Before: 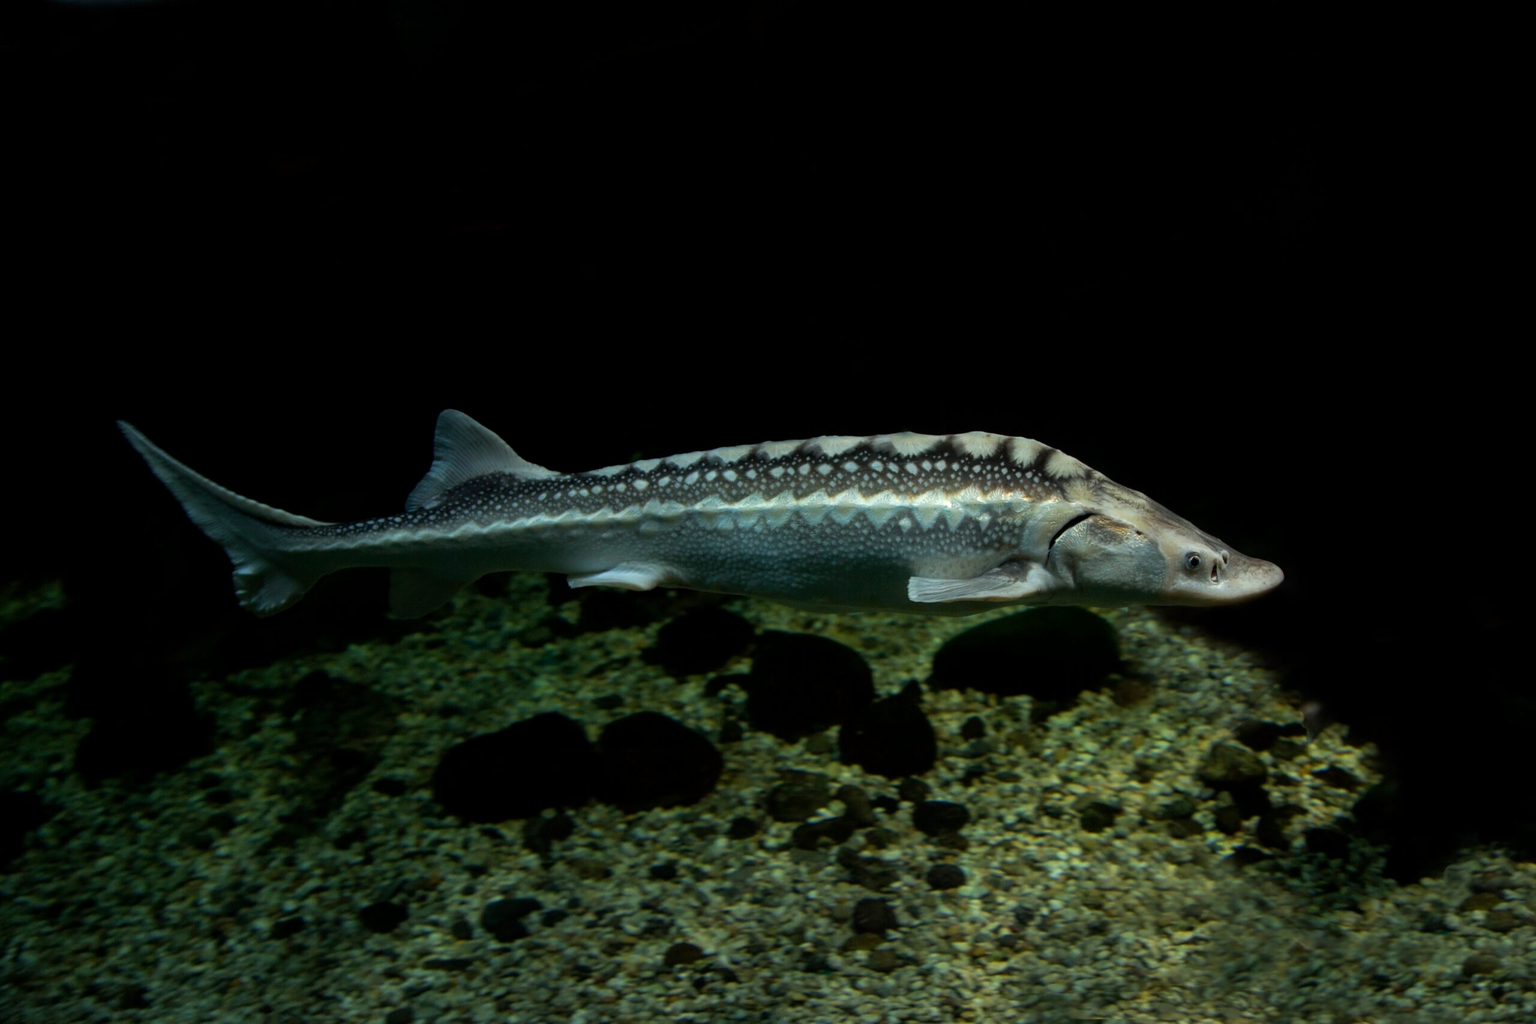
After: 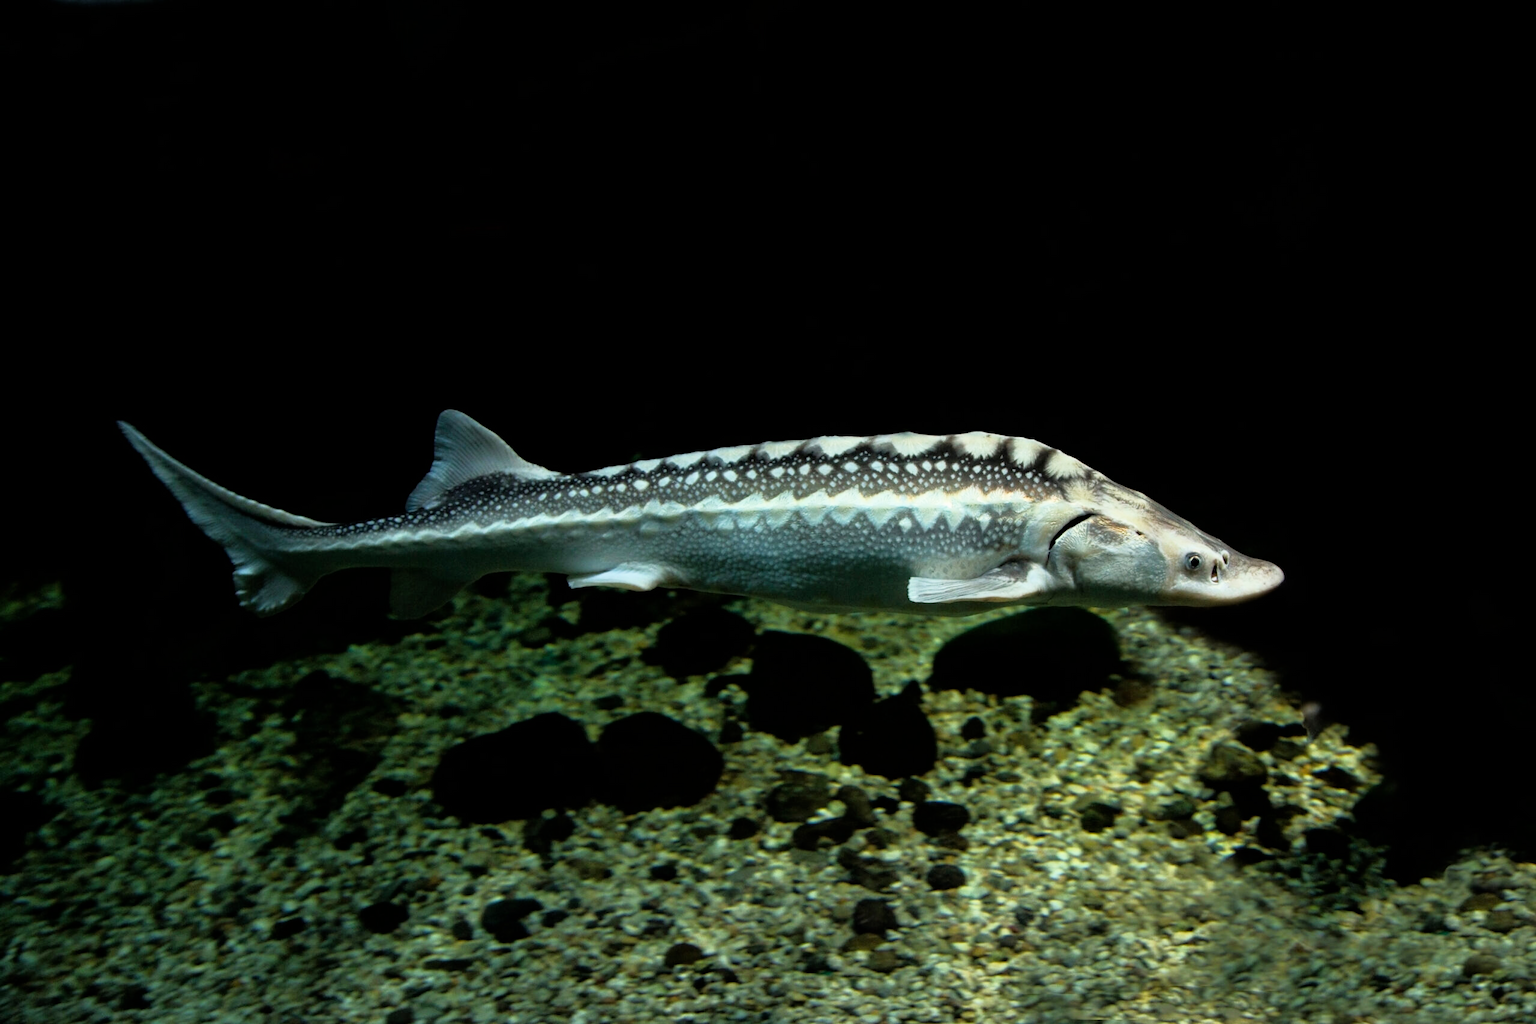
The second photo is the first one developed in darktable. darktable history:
exposure: black level correction 0, exposure 1.2 EV, compensate highlight preservation false
tone equalizer: -8 EV 0 EV, -7 EV -0.002 EV, -6 EV 0.003 EV, -5 EV -0.055 EV, -4 EV -0.099 EV, -3 EV -0.17 EV, -2 EV 0.253 EV, -1 EV 0.706 EV, +0 EV 0.473 EV, edges refinement/feathering 500, mask exposure compensation -1.57 EV, preserve details no
filmic rgb: black relative exposure -7.65 EV, white relative exposure 4.56 EV, threshold 3.01 EV, hardness 3.61, enable highlight reconstruction true
